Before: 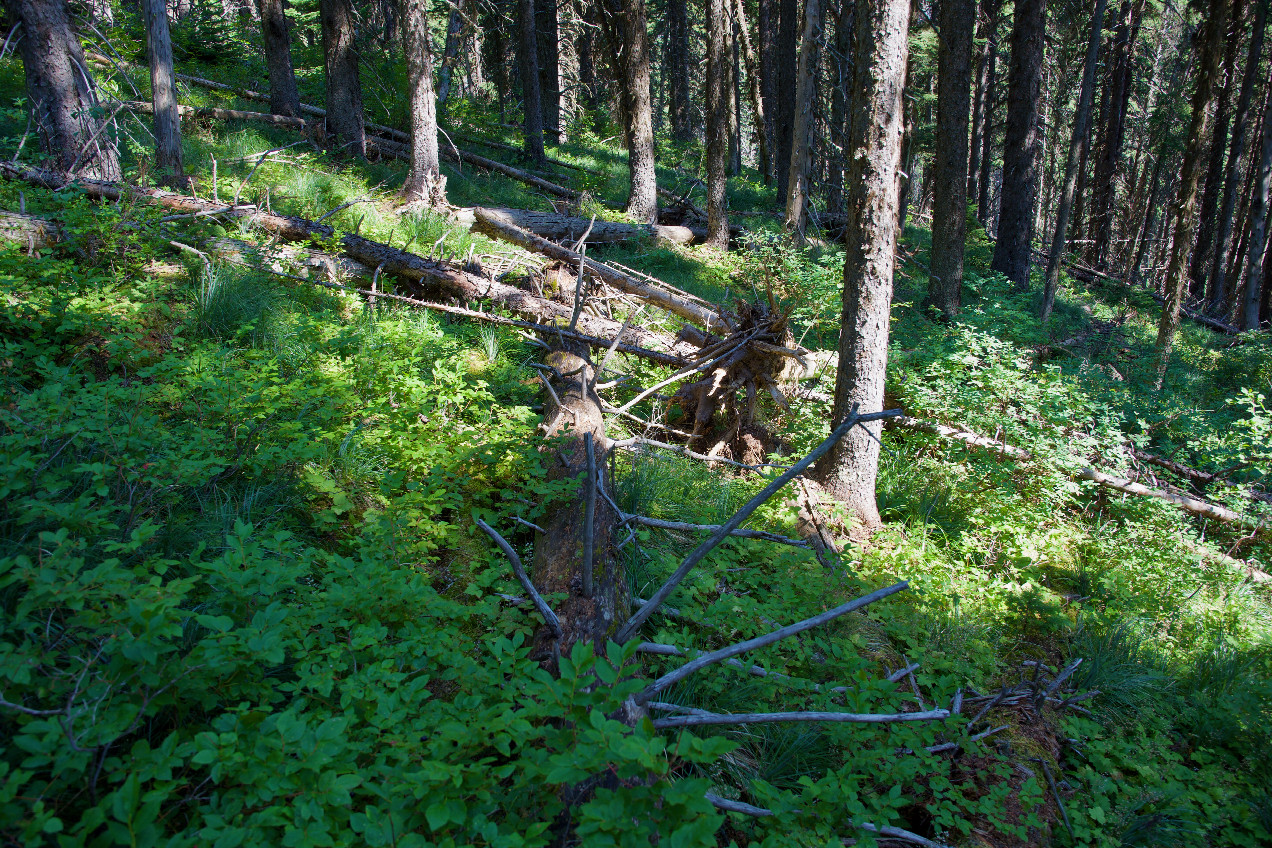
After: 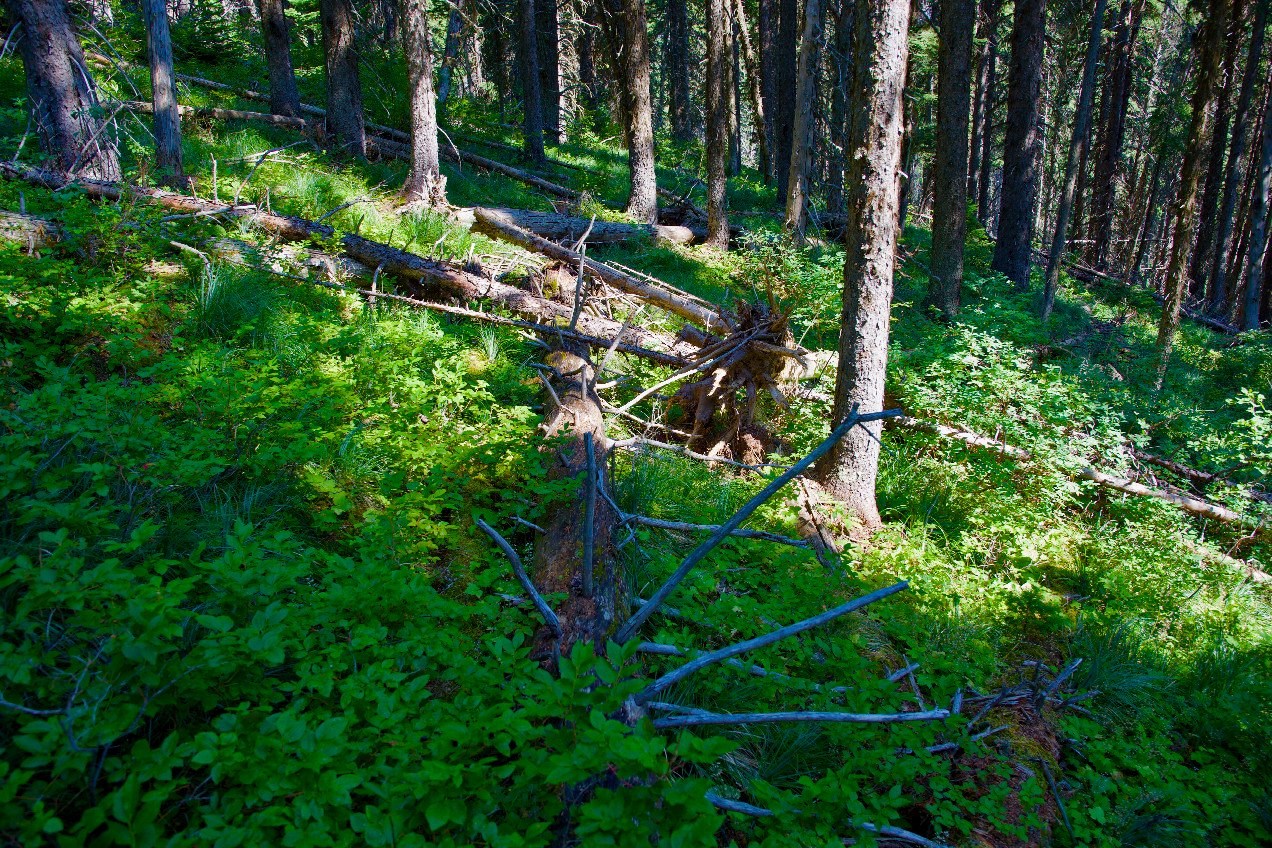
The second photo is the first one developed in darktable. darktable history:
haze removal: strength 0.29, distance 0.25, compatibility mode true, adaptive false
color balance rgb: perceptual saturation grading › global saturation 35%, perceptual saturation grading › highlights -25%, perceptual saturation grading › shadows 50%
